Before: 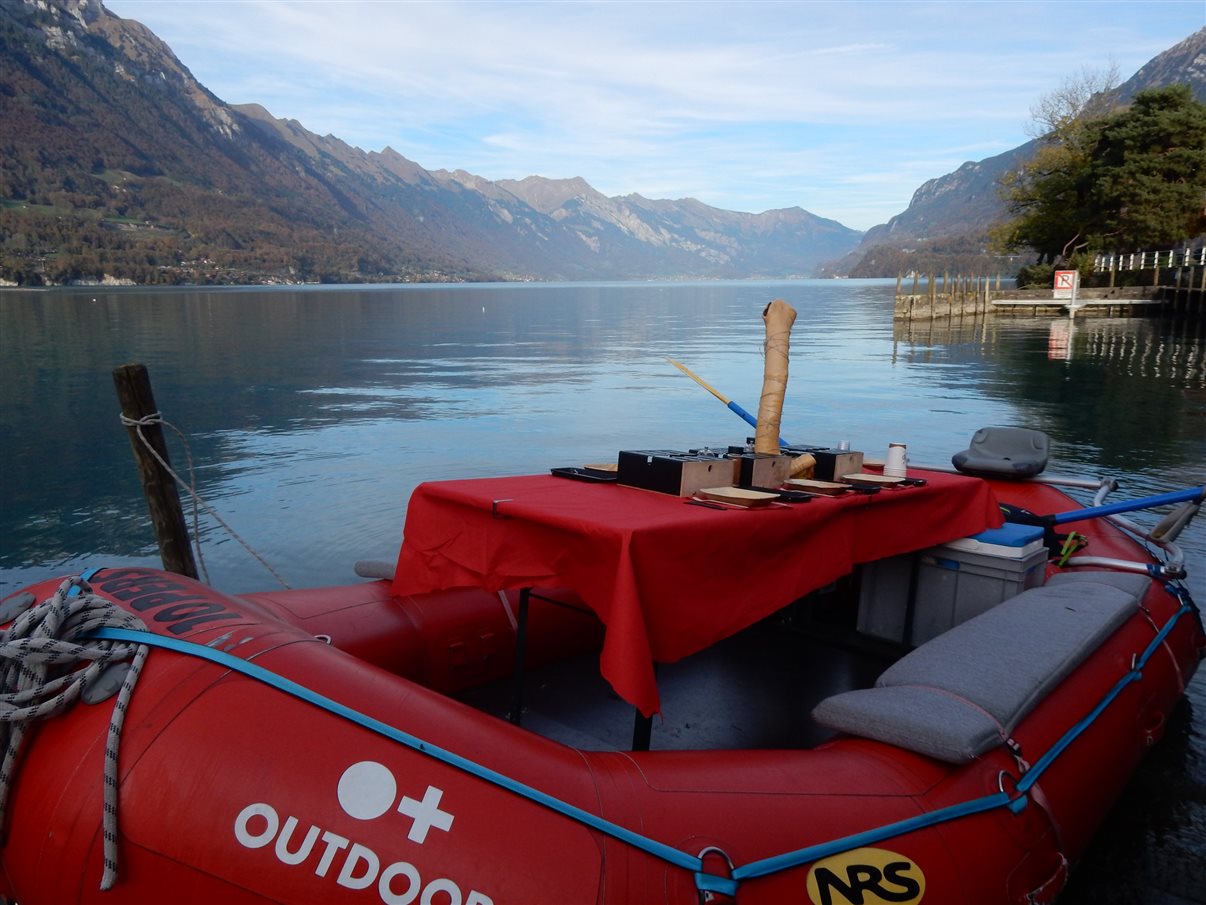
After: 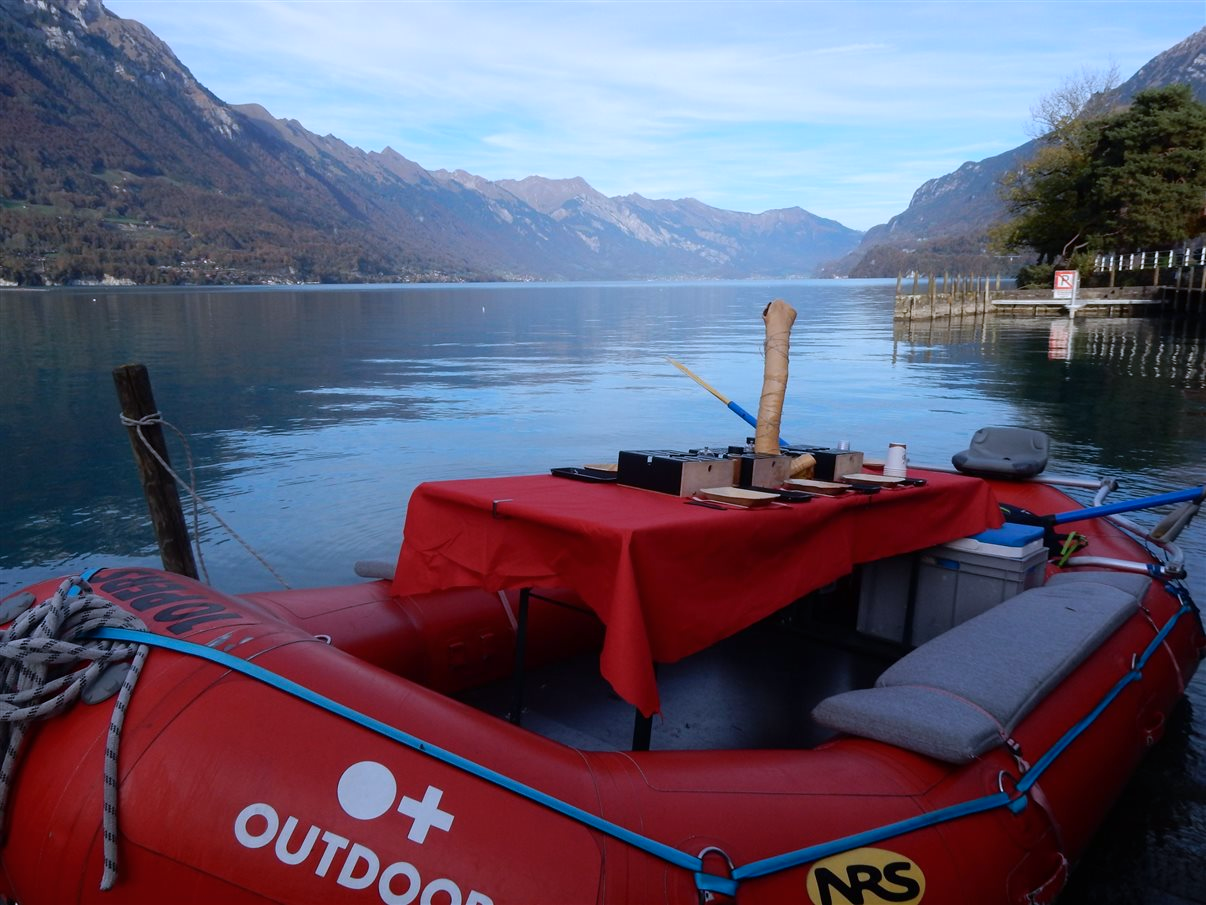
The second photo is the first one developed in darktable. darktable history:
color calibration: illuminant as shot in camera, x 0.37, y 0.382, temperature 4316.03 K
